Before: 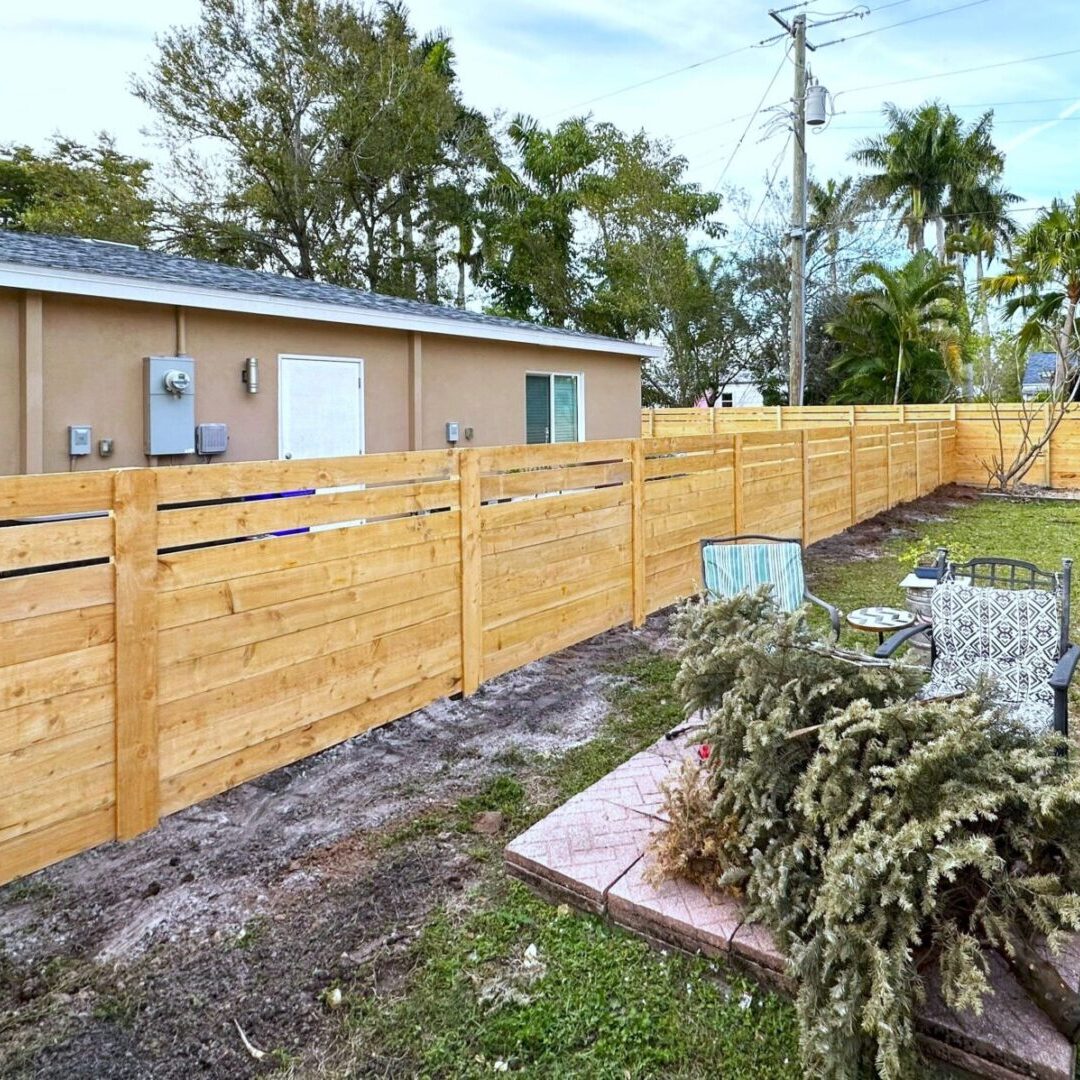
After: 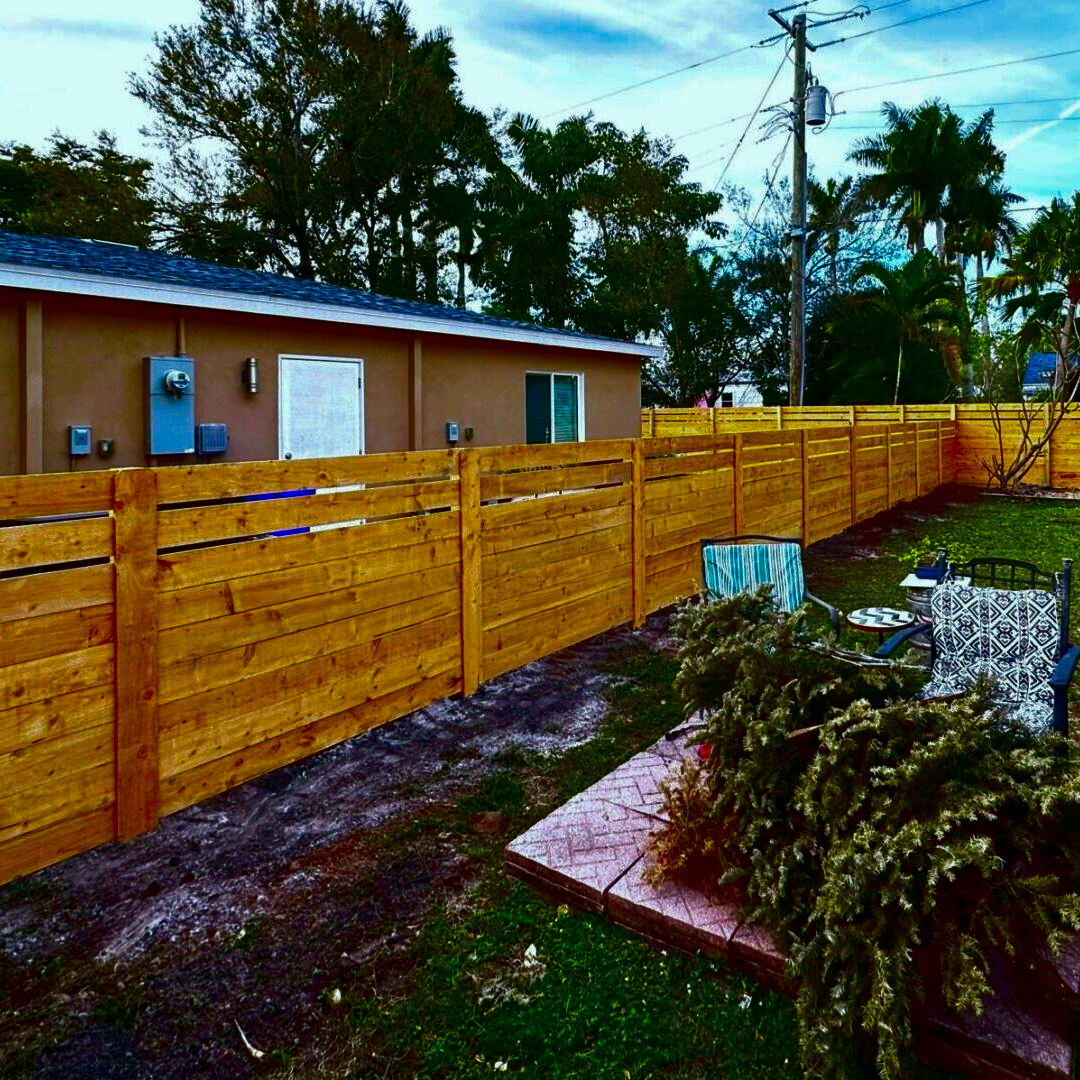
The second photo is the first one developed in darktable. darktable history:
contrast brightness saturation: brightness -0.982, saturation 0.984
